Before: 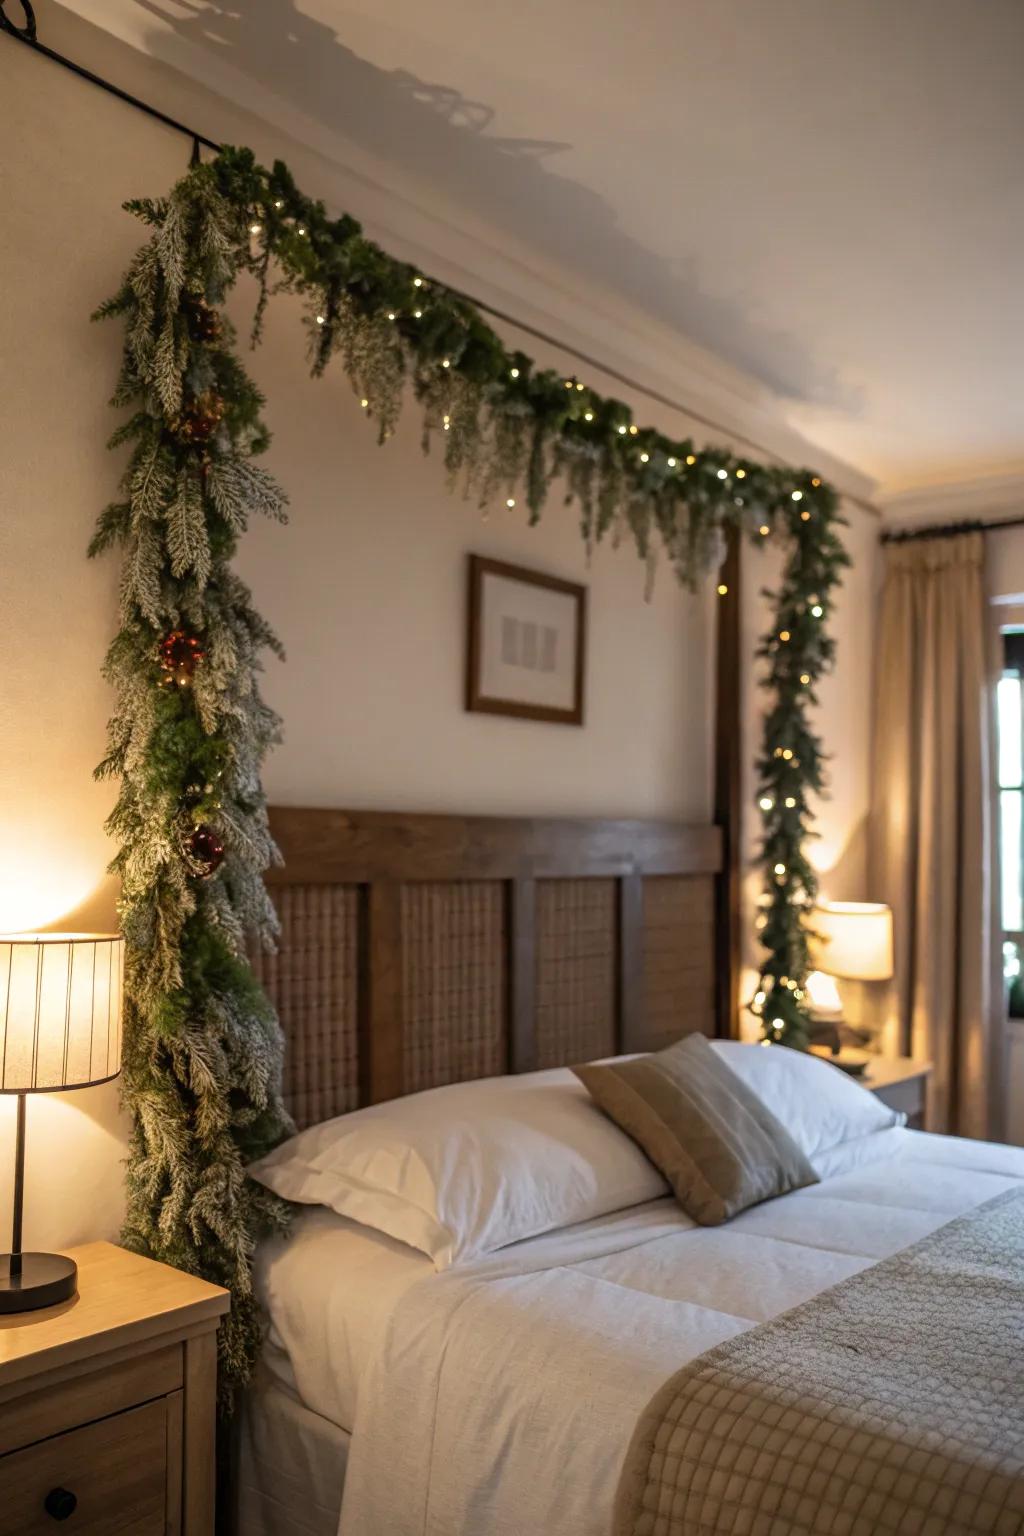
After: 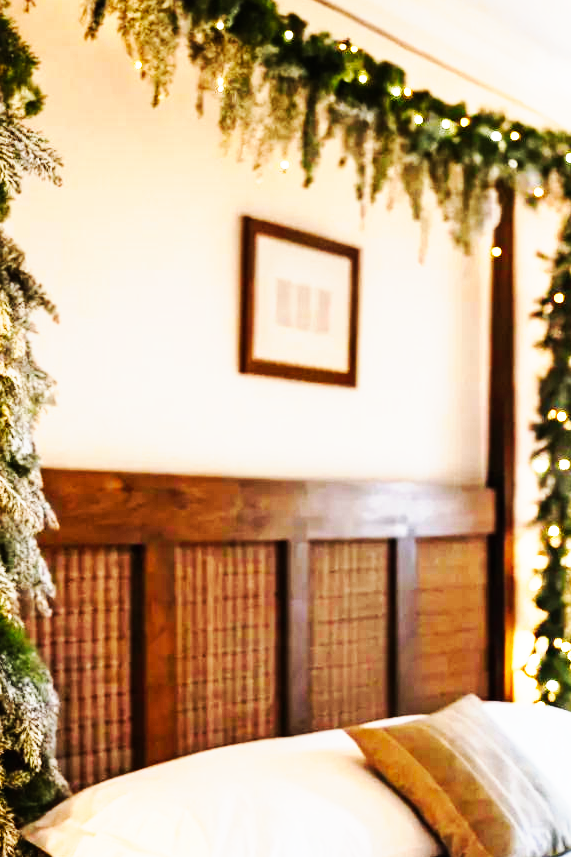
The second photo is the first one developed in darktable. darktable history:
tone curve: curves: ch0 [(0, 0) (0.003, 0.003) (0.011, 0.009) (0.025, 0.022) (0.044, 0.037) (0.069, 0.051) (0.1, 0.079) (0.136, 0.114) (0.177, 0.152) (0.224, 0.212) (0.277, 0.281) (0.335, 0.358) (0.399, 0.459) (0.468, 0.573) (0.543, 0.684) (0.623, 0.779) (0.709, 0.866) (0.801, 0.949) (0.898, 0.98) (1, 1)], preserve colors none
crop and rotate: left 22.13%, top 22.054%, right 22.026%, bottom 22.102%
base curve: curves: ch0 [(0, 0) (0, 0.001) (0.001, 0.001) (0.004, 0.002) (0.007, 0.004) (0.015, 0.013) (0.033, 0.045) (0.052, 0.096) (0.075, 0.17) (0.099, 0.241) (0.163, 0.42) (0.219, 0.55) (0.259, 0.616) (0.327, 0.722) (0.365, 0.765) (0.522, 0.873) (0.547, 0.881) (0.689, 0.919) (0.826, 0.952) (1, 1)], preserve colors none
exposure: exposure 0.29 EV, compensate highlight preservation false
